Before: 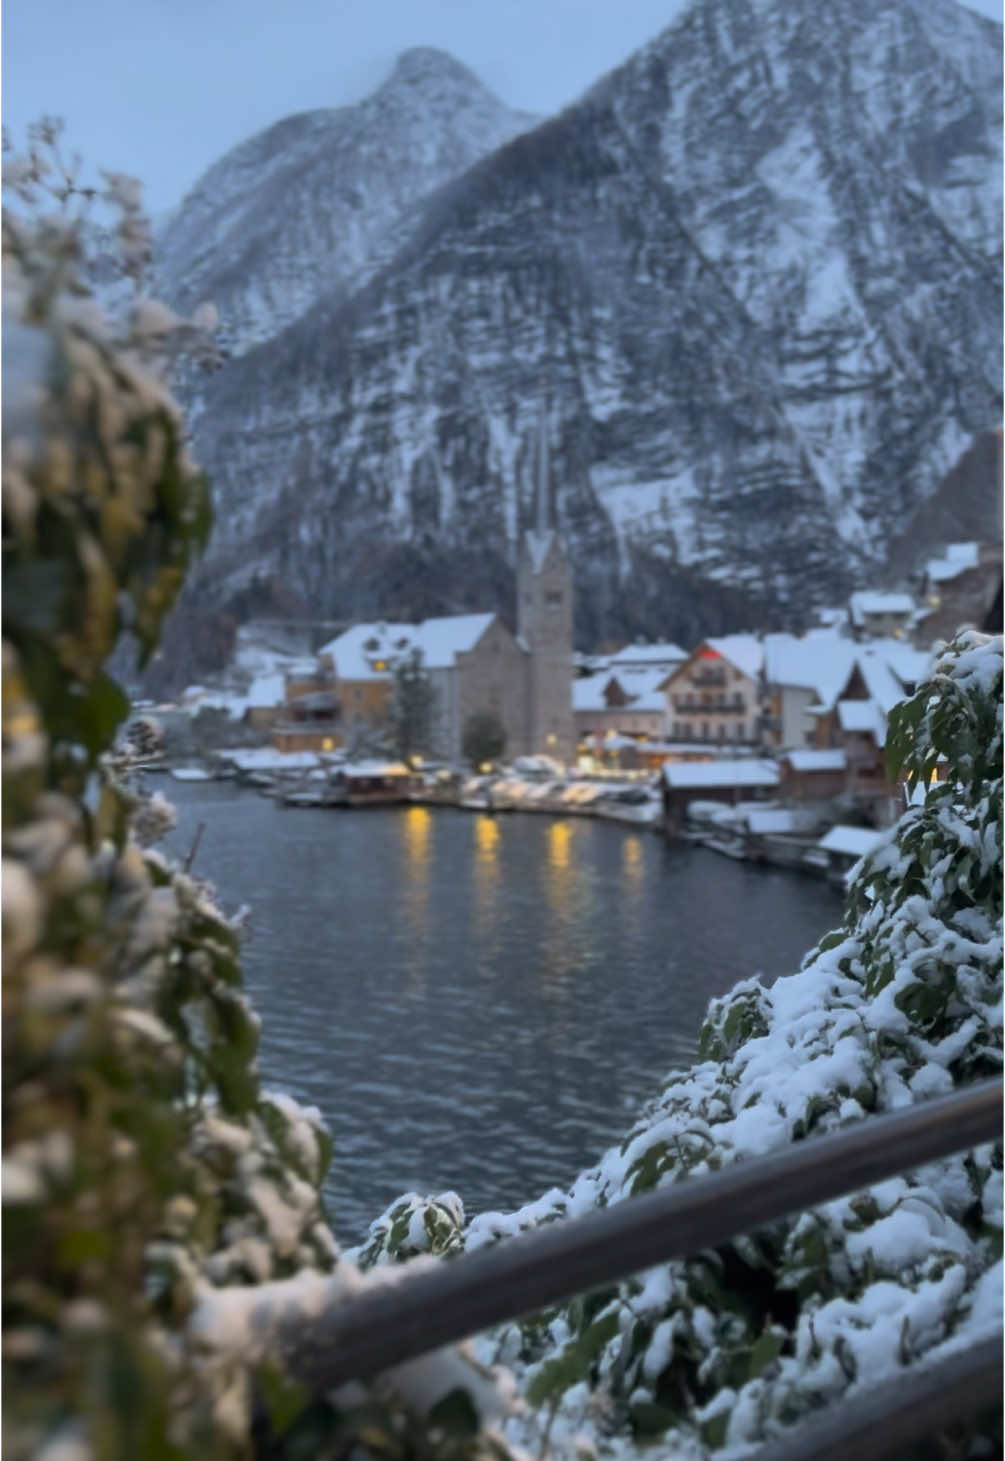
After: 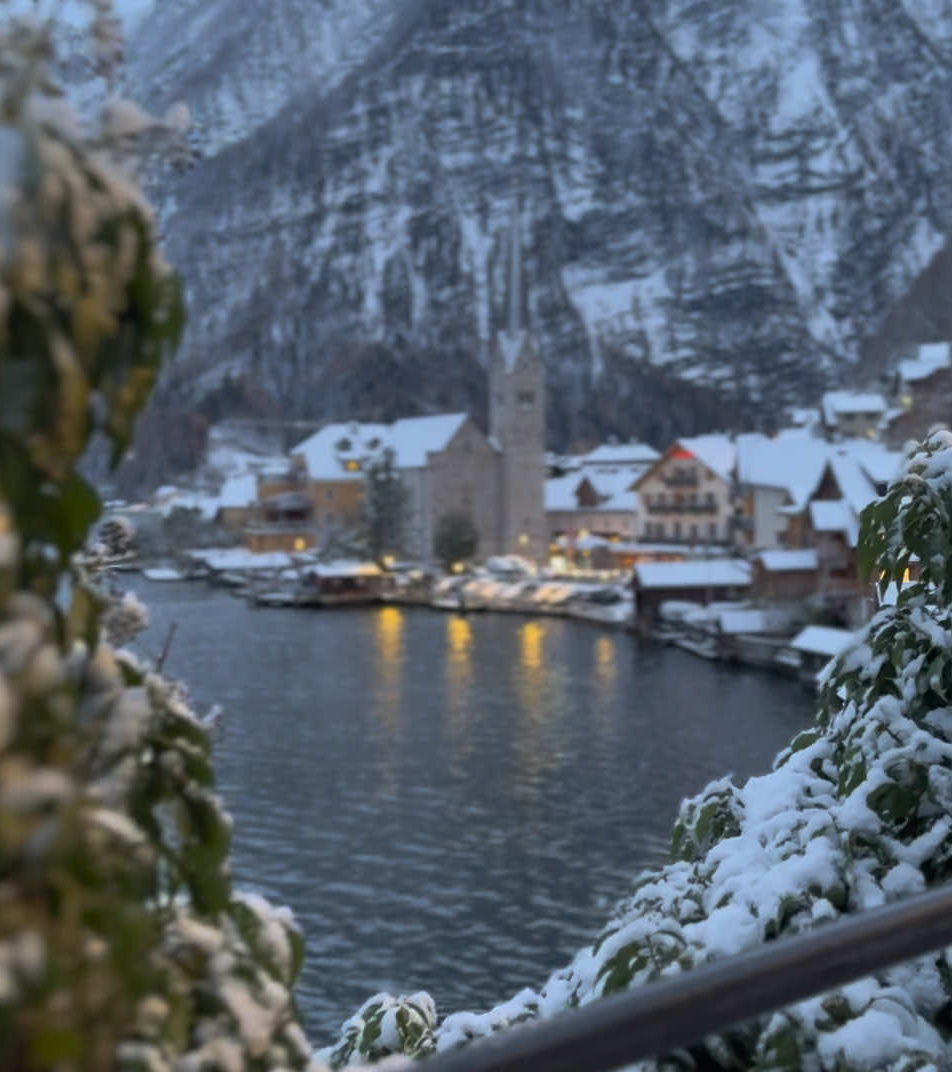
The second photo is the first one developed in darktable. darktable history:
crop and rotate: left 2.796%, top 13.707%, right 2.403%, bottom 12.884%
